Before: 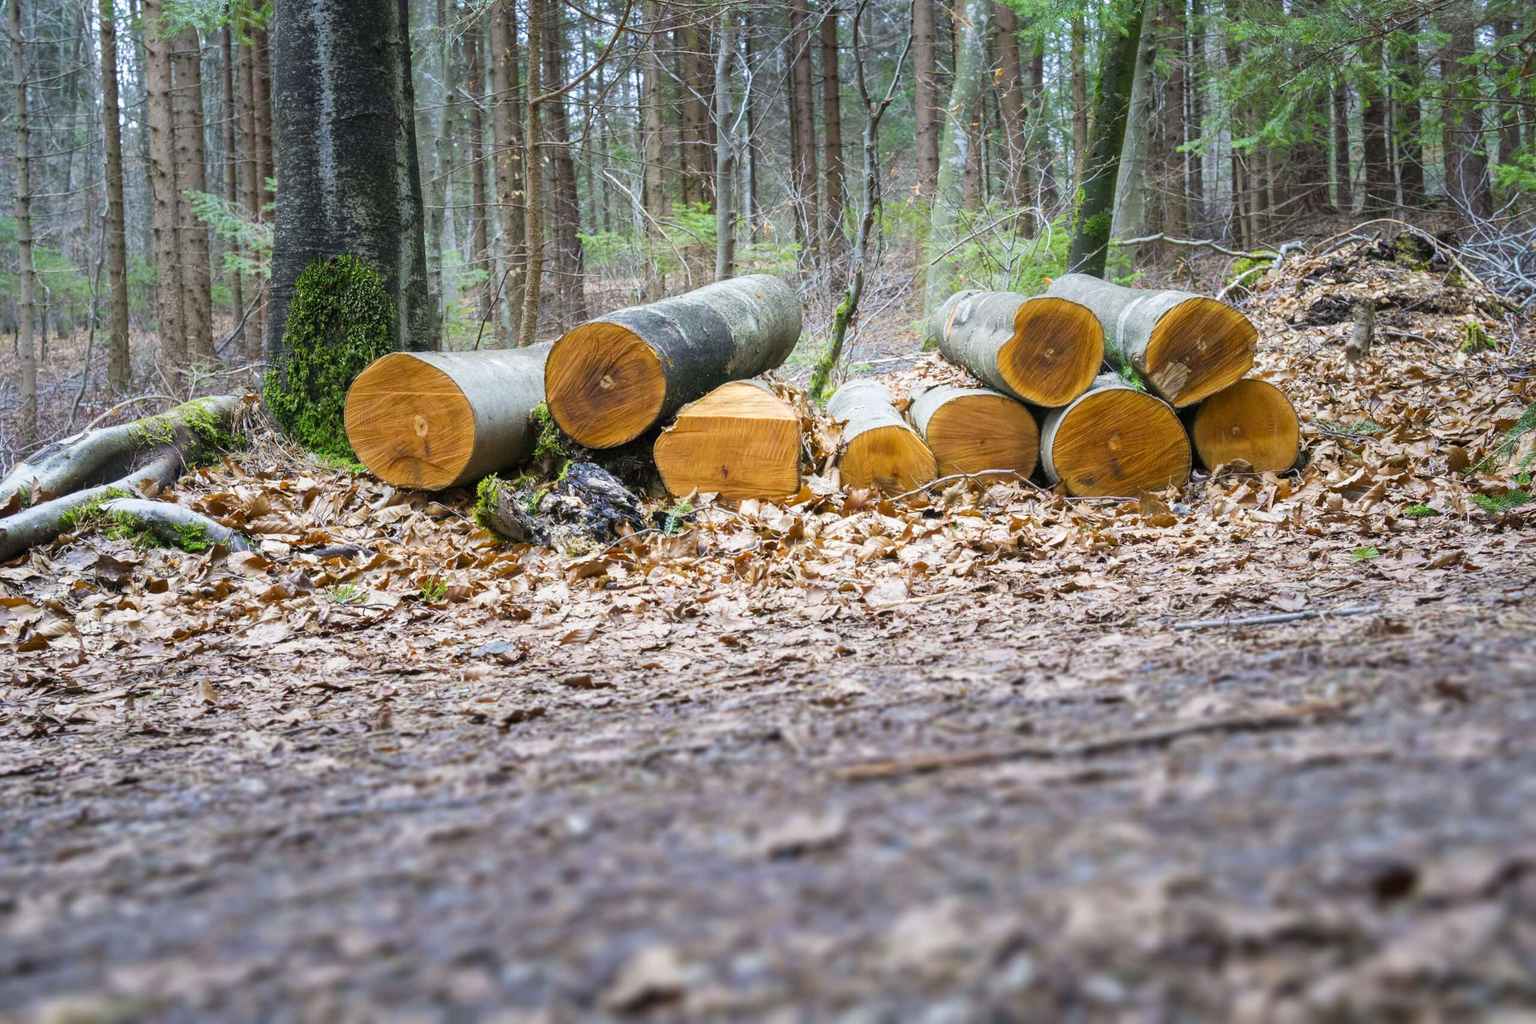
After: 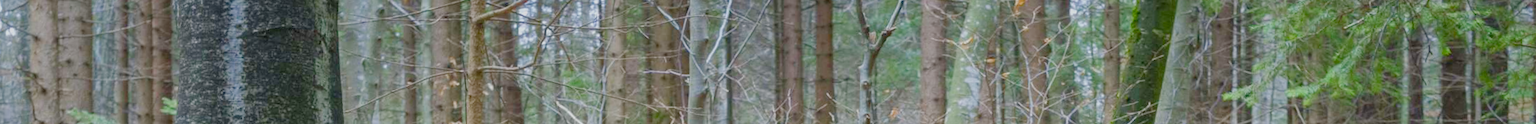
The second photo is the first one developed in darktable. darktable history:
rgb levels: levels [[0.01, 0.419, 0.839], [0, 0.5, 1], [0, 0.5, 1]]
color balance rgb: shadows lift › chroma 1%, shadows lift › hue 113°, highlights gain › chroma 0.2%, highlights gain › hue 333°, perceptual saturation grading › global saturation 20%, perceptual saturation grading › highlights -50%, perceptual saturation grading › shadows 25%, contrast -30%
crop and rotate: left 9.644%, top 9.491%, right 6.021%, bottom 80.509%
rotate and perspective: rotation 1.72°, automatic cropping off
